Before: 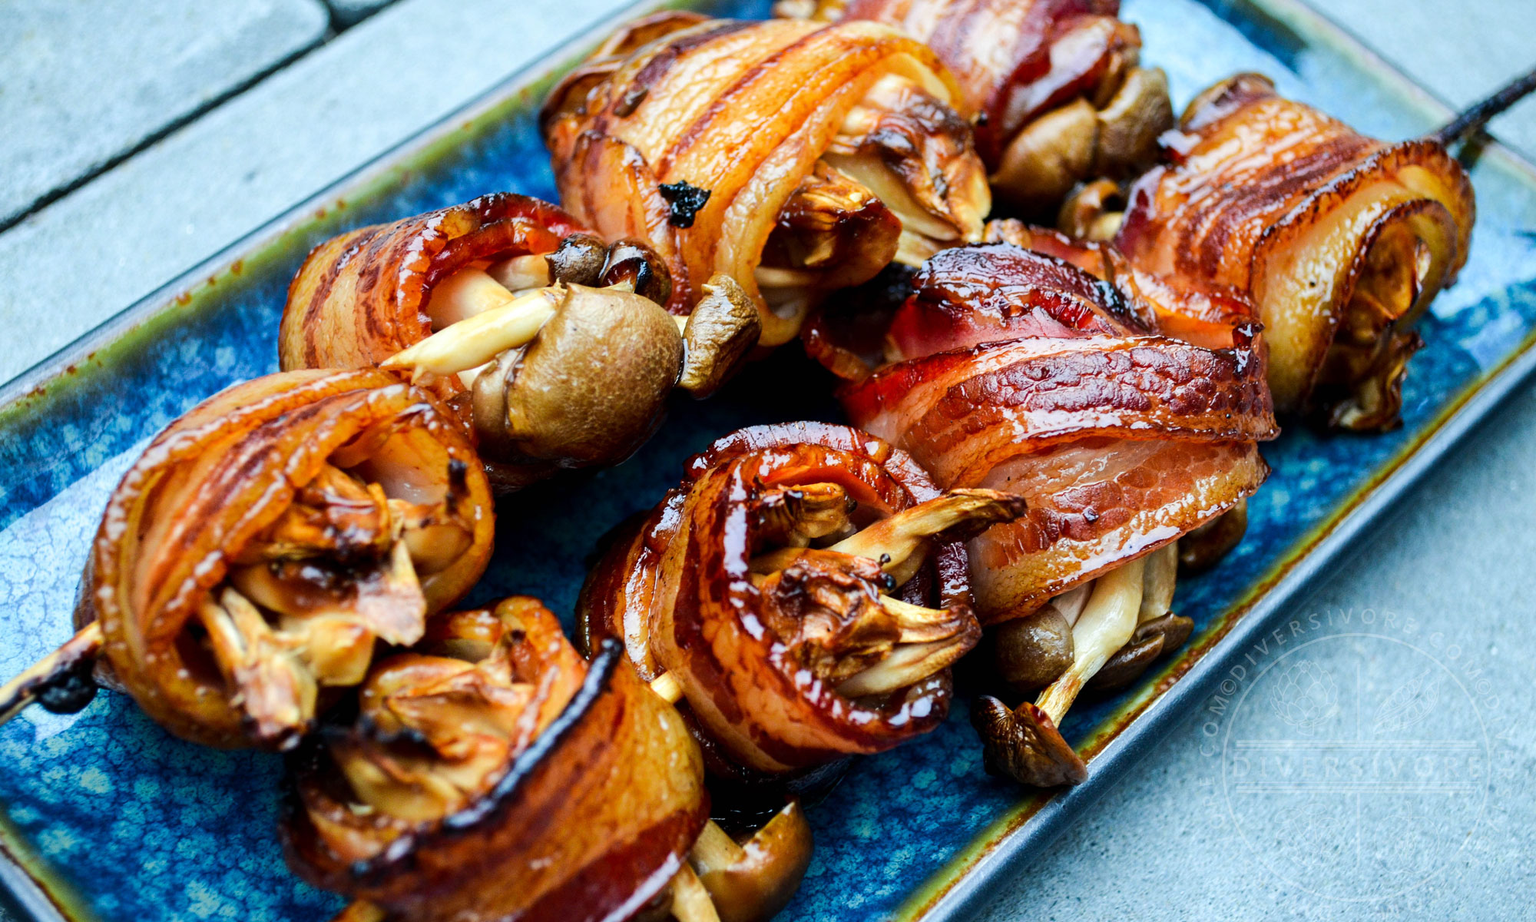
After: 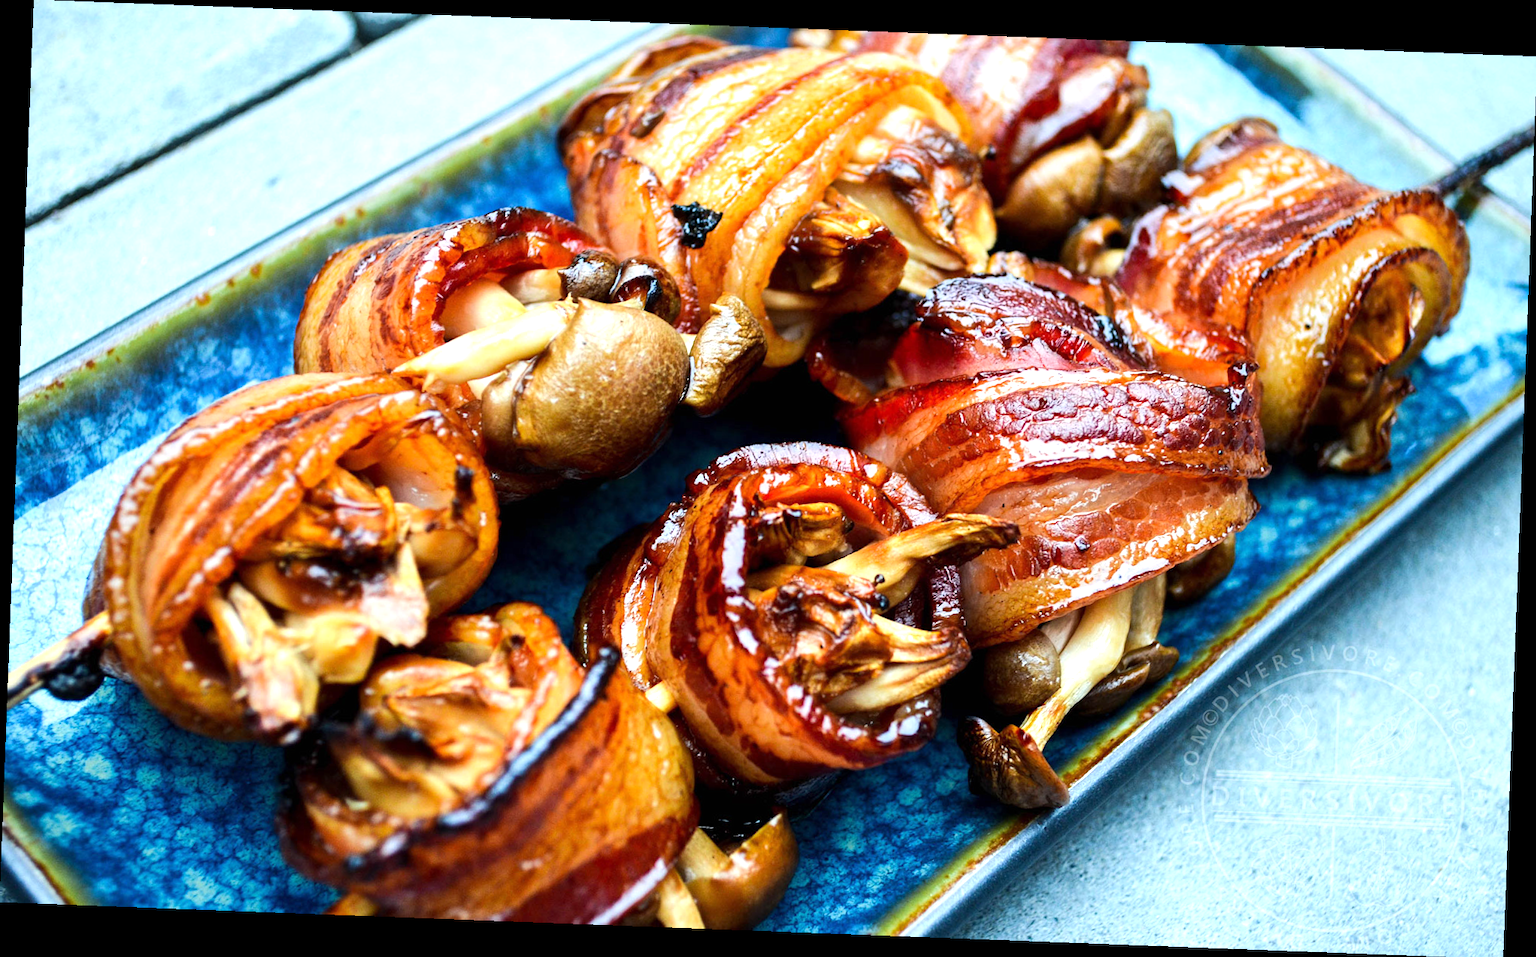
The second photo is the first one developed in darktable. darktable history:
exposure: exposure 0.566 EV, compensate highlight preservation false
rotate and perspective: rotation 2.17°, automatic cropping off
